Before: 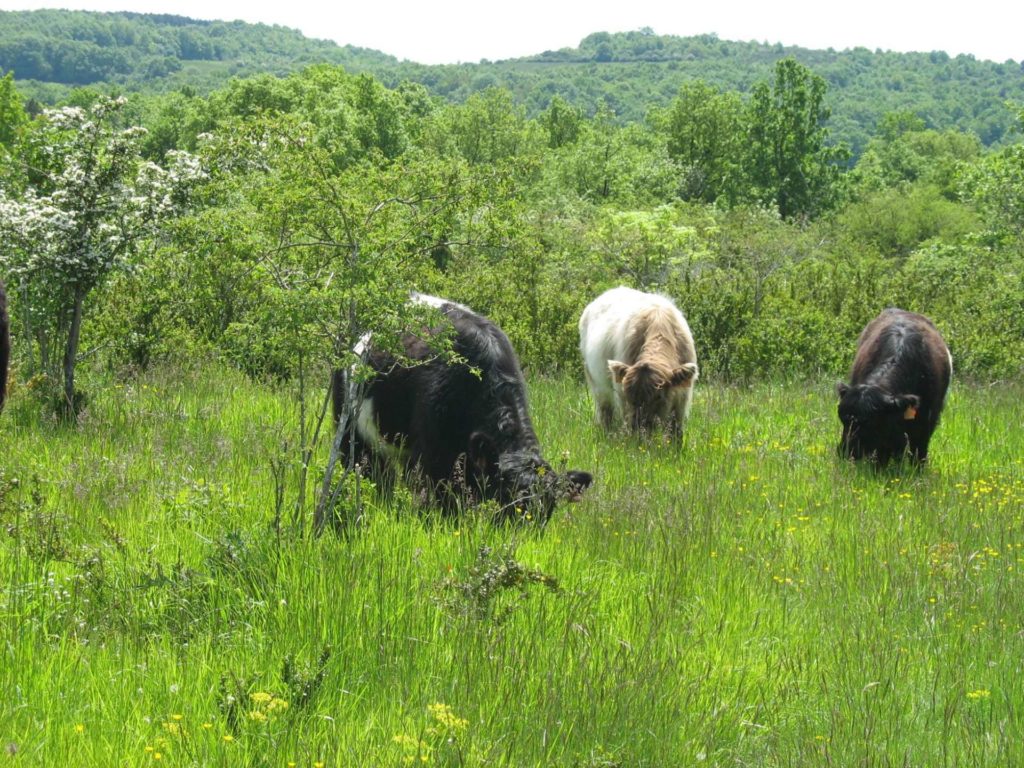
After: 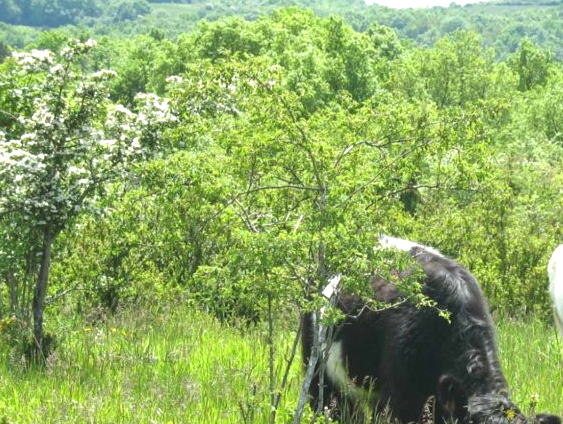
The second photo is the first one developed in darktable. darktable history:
exposure: black level correction 0, exposure 0.693 EV, compensate exposure bias true, compensate highlight preservation false
crop and rotate: left 3.065%, top 7.482%, right 41.91%, bottom 37.187%
